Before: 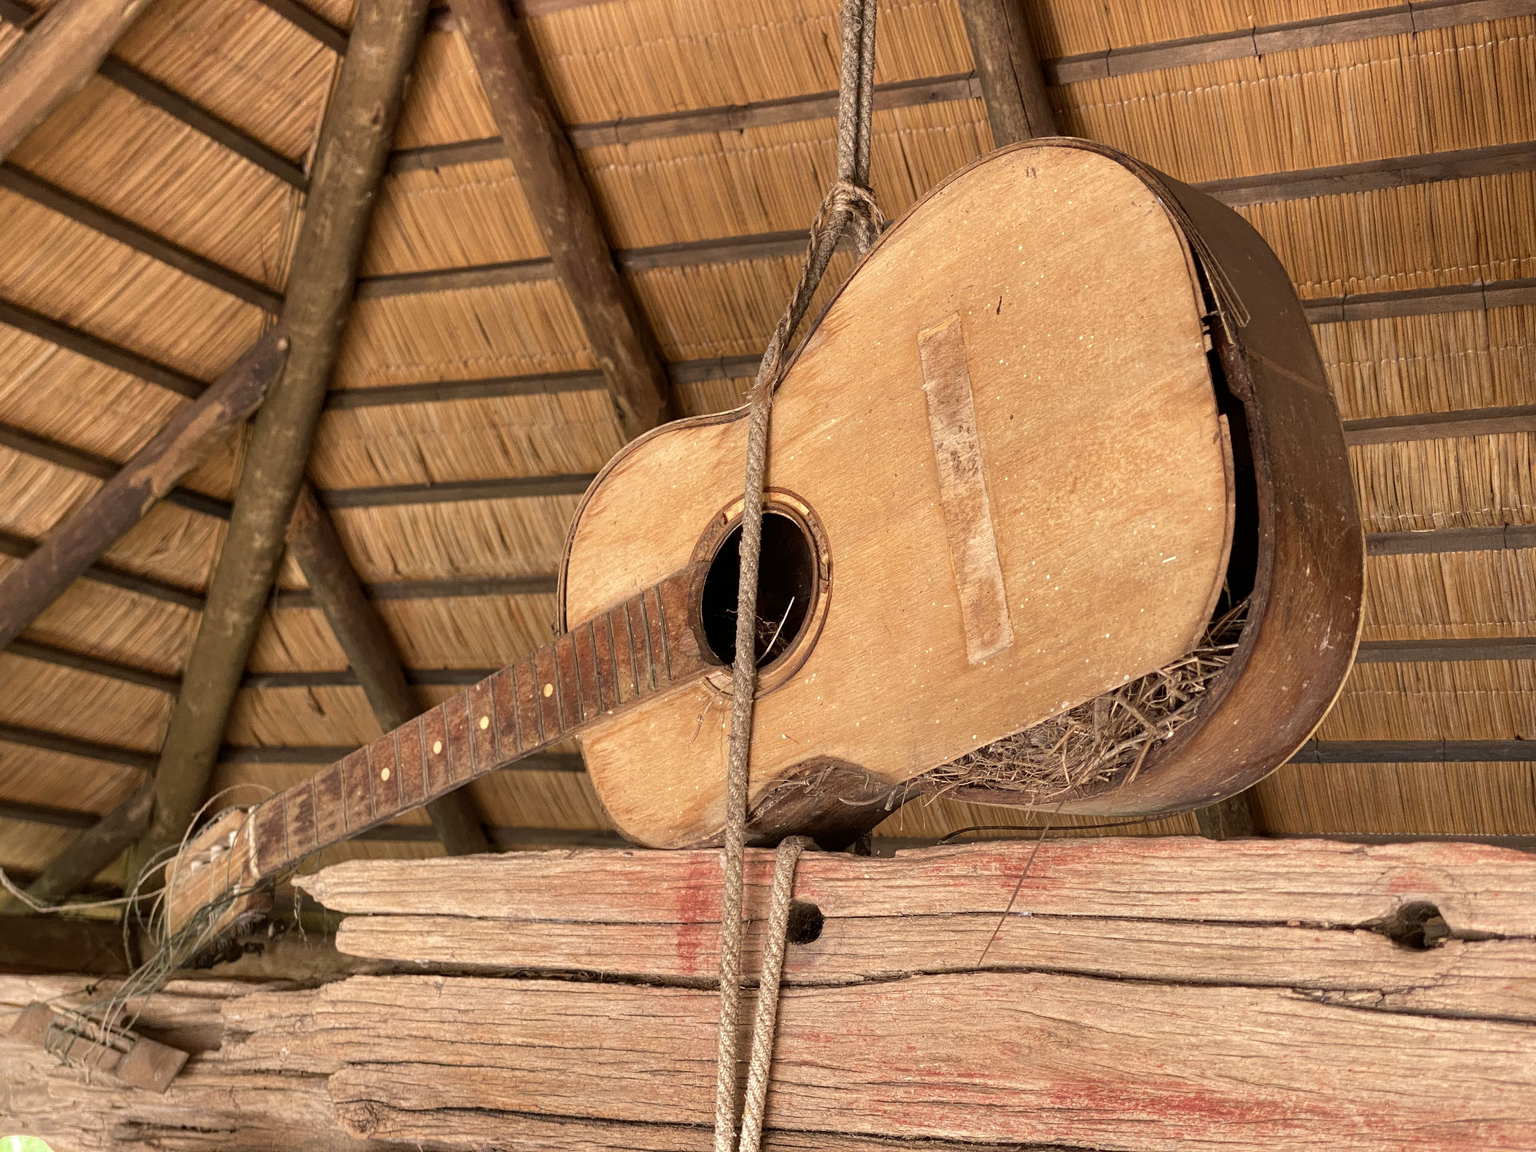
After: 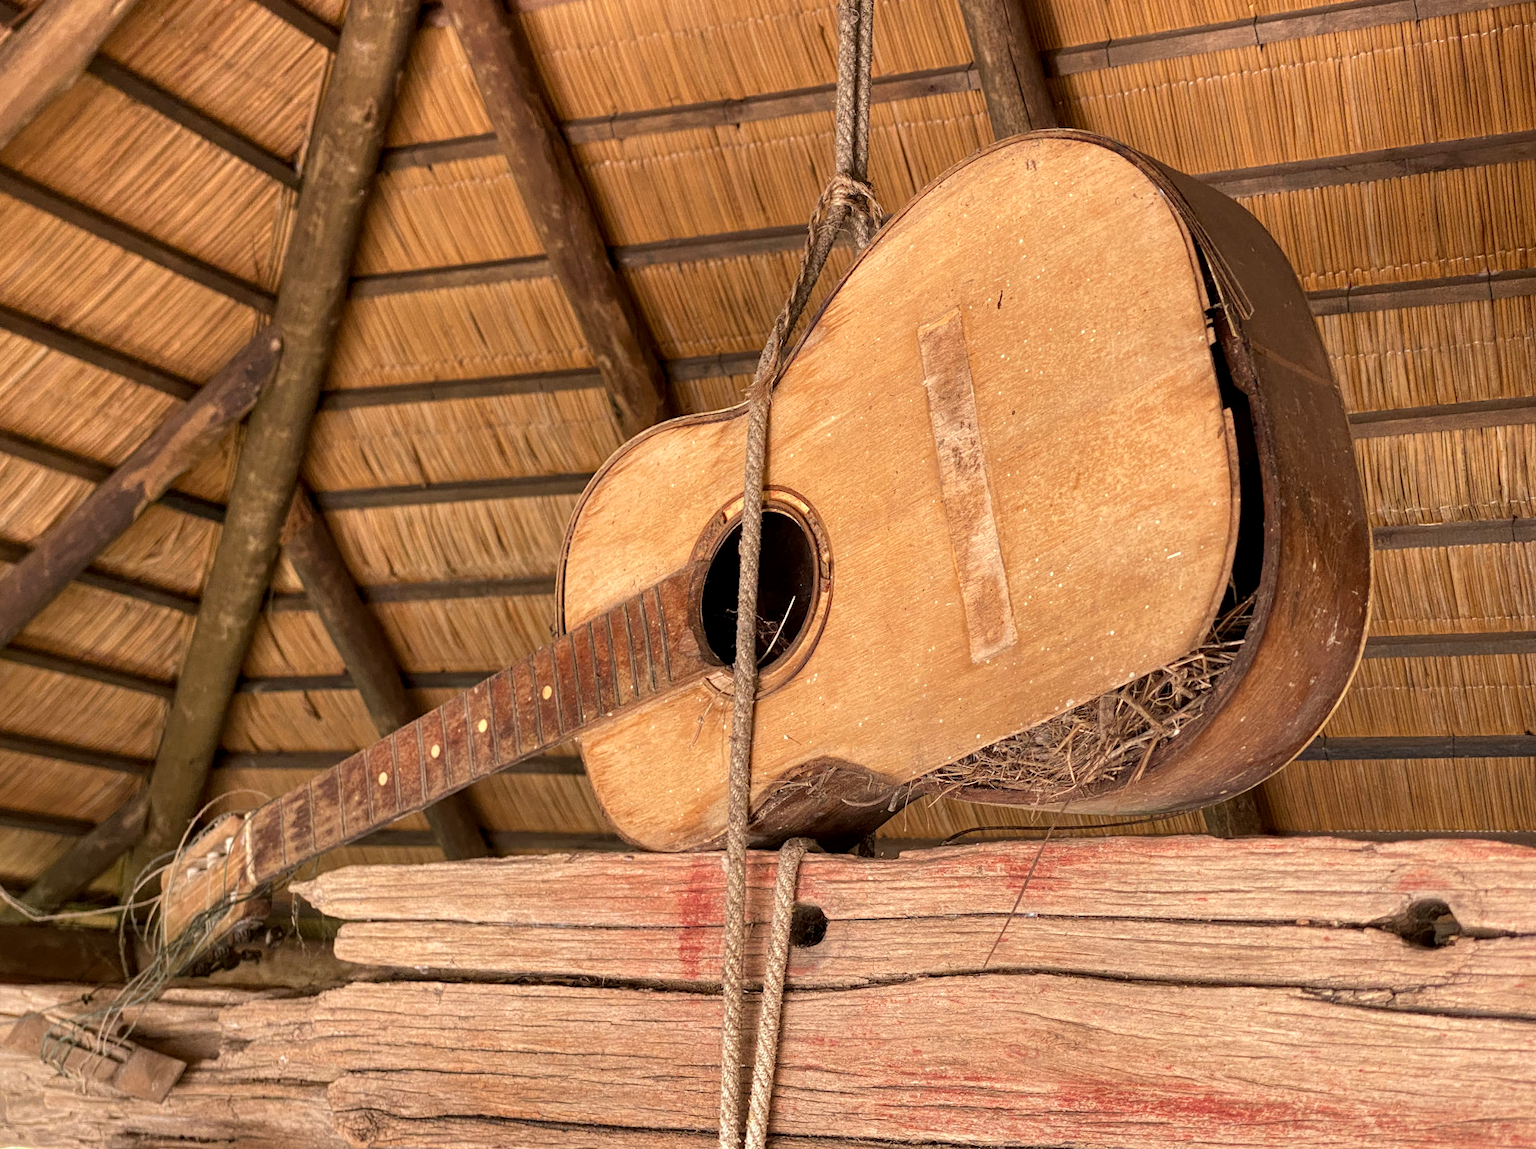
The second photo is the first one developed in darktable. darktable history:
local contrast: highlights 100%, shadows 100%, detail 120%, midtone range 0.2
rotate and perspective: rotation -0.45°, automatic cropping original format, crop left 0.008, crop right 0.992, crop top 0.012, crop bottom 0.988
